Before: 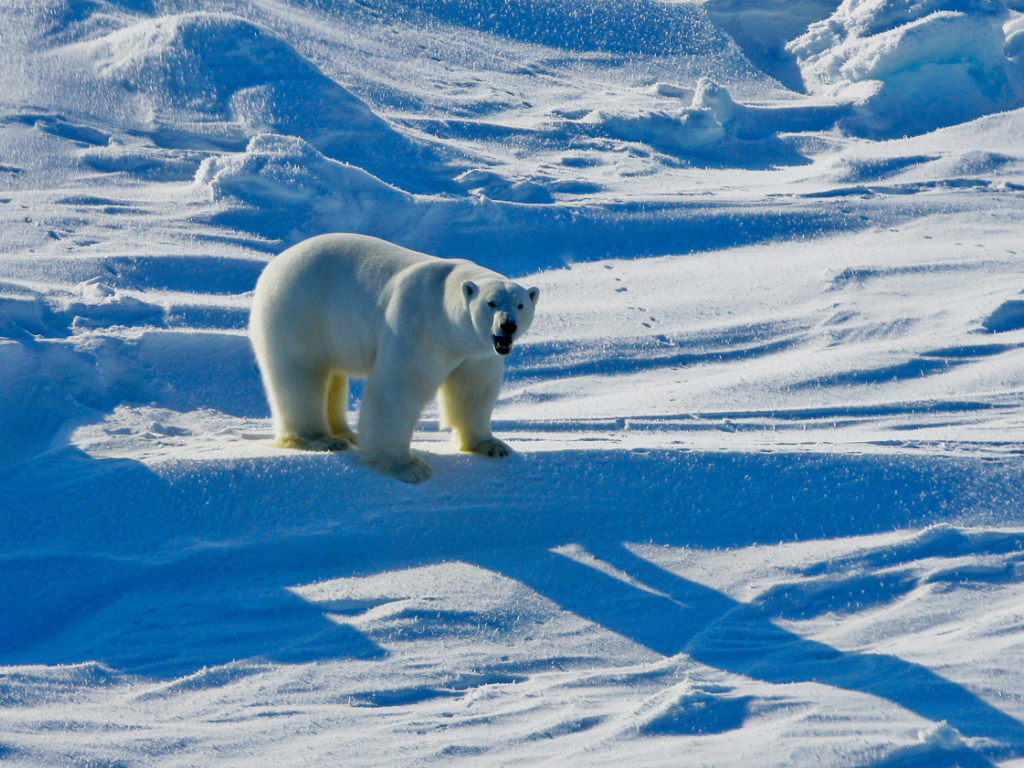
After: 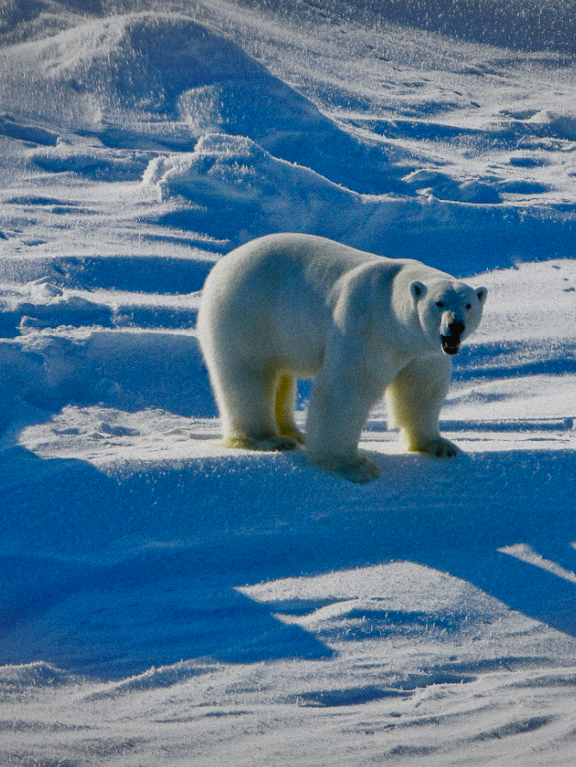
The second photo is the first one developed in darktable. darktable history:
grain: coarseness 0.47 ISO
color balance rgb: shadows lift › luminance -10%, shadows lift › chroma 1%, shadows lift › hue 113°, power › luminance -15%, highlights gain › chroma 0.2%, highlights gain › hue 333°, global offset › luminance 0.5%, perceptual saturation grading › global saturation 20%, perceptual saturation grading › highlights -50%, perceptual saturation grading › shadows 25%, contrast -10%
crop: left 5.114%, right 38.589%
vignetting: fall-off start 100%, brightness -0.282, width/height ratio 1.31
